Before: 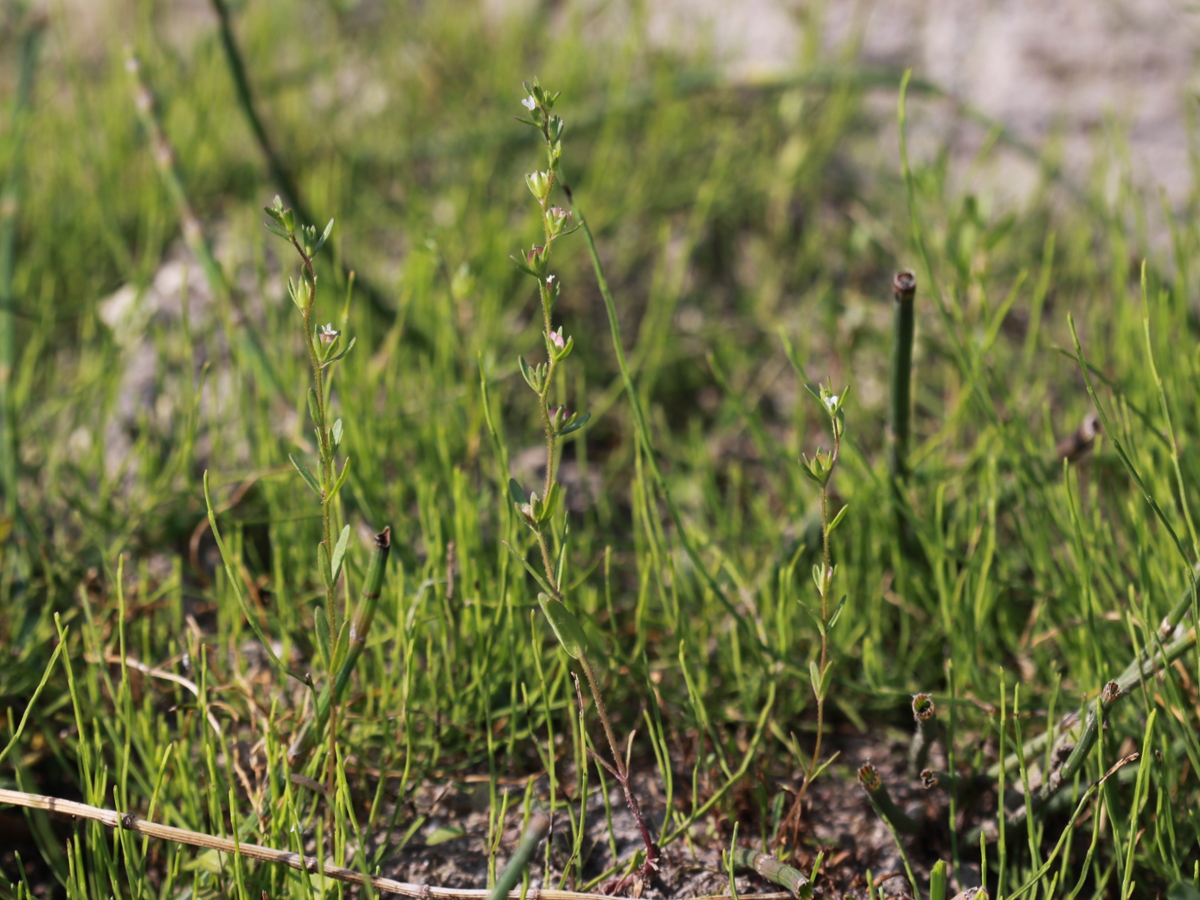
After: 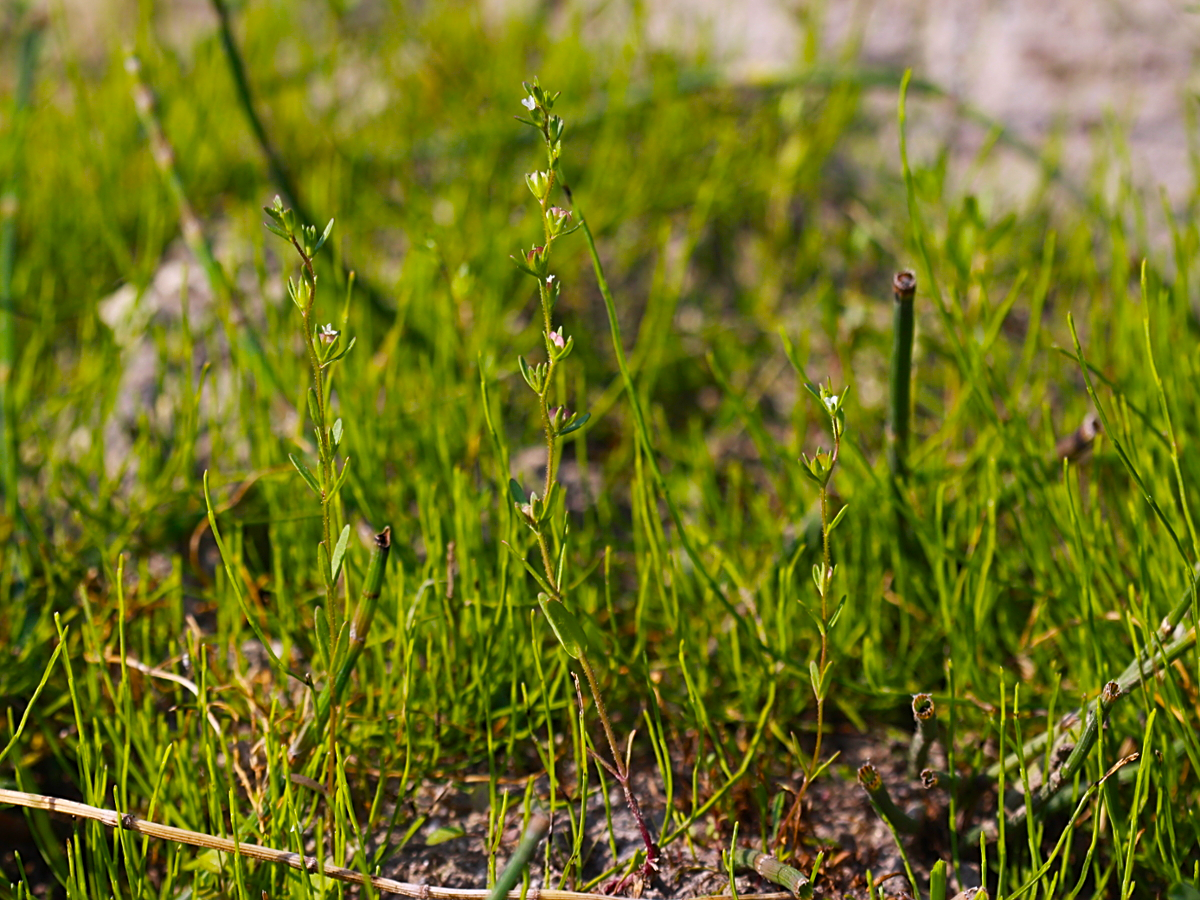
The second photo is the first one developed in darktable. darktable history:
color balance rgb: perceptual saturation grading › global saturation 36.169%, perceptual saturation grading › shadows 36.194%, global vibrance 20%
sharpen: on, module defaults
